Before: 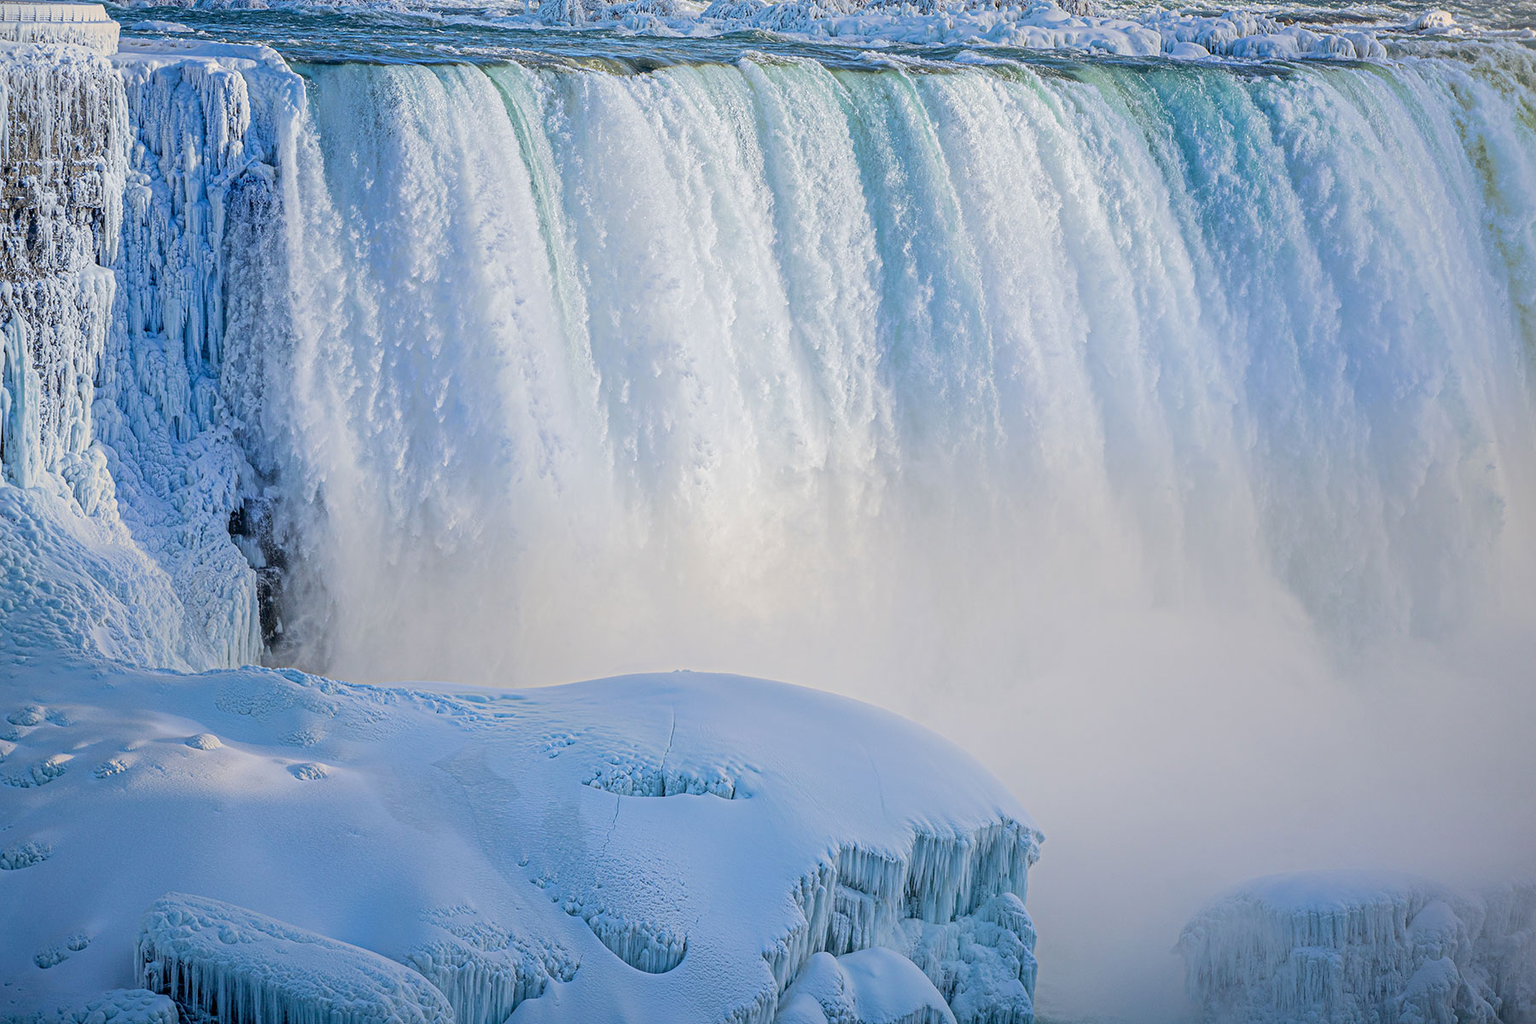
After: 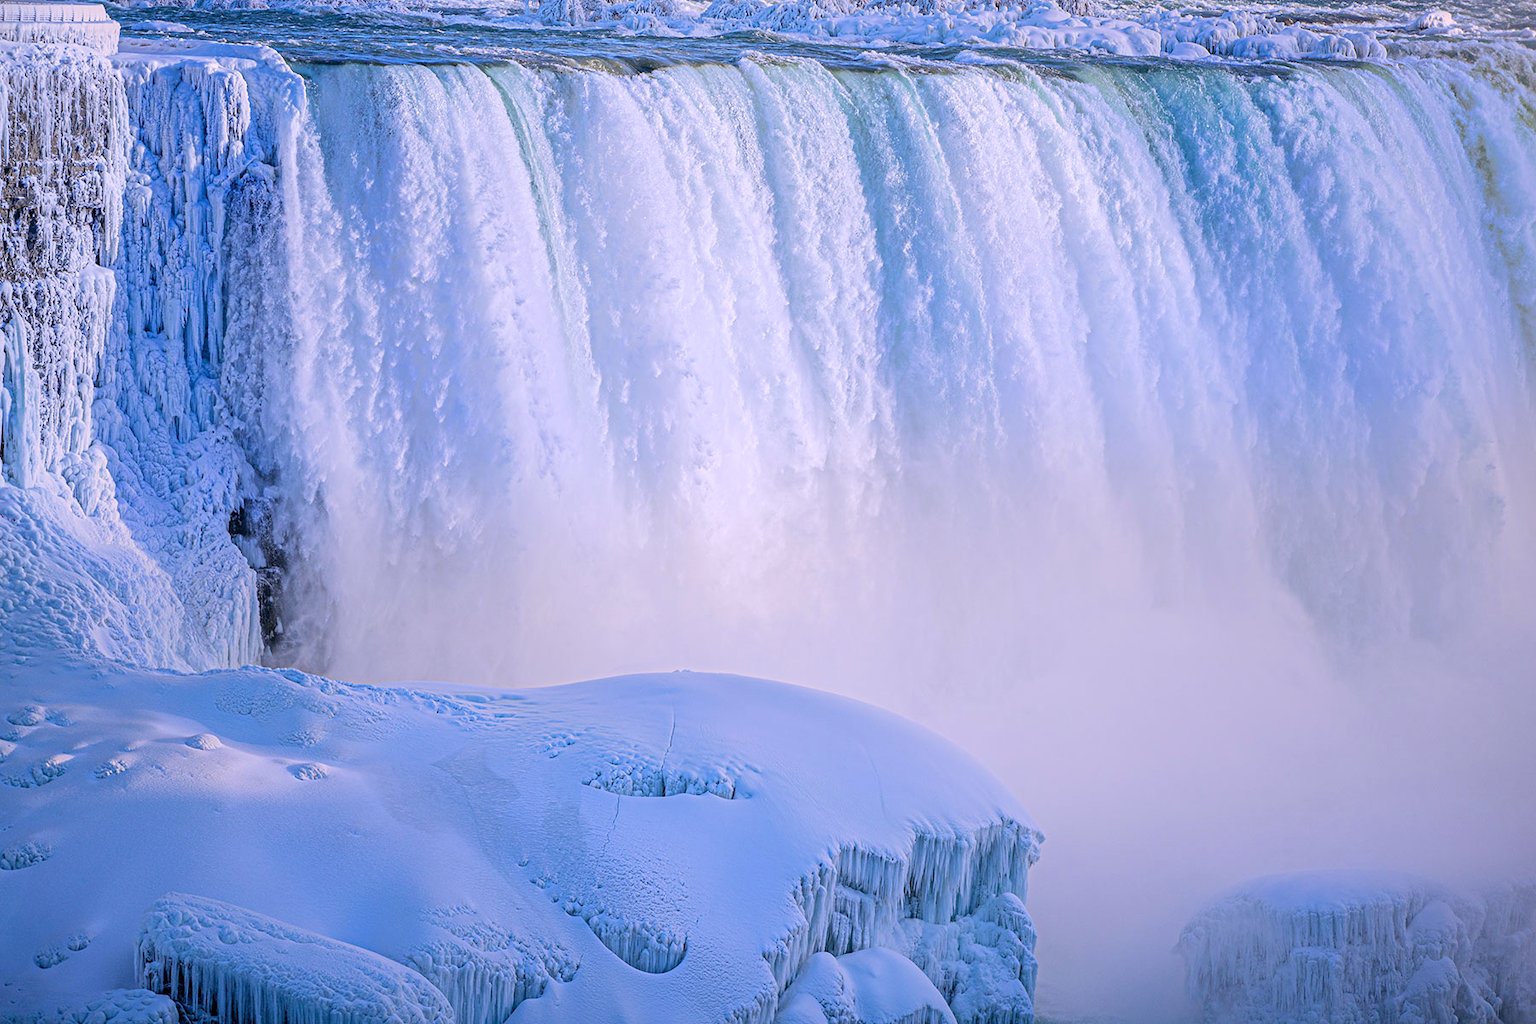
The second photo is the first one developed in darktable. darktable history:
rgb levels: preserve colors max RGB
white balance: red 1.042, blue 1.17
